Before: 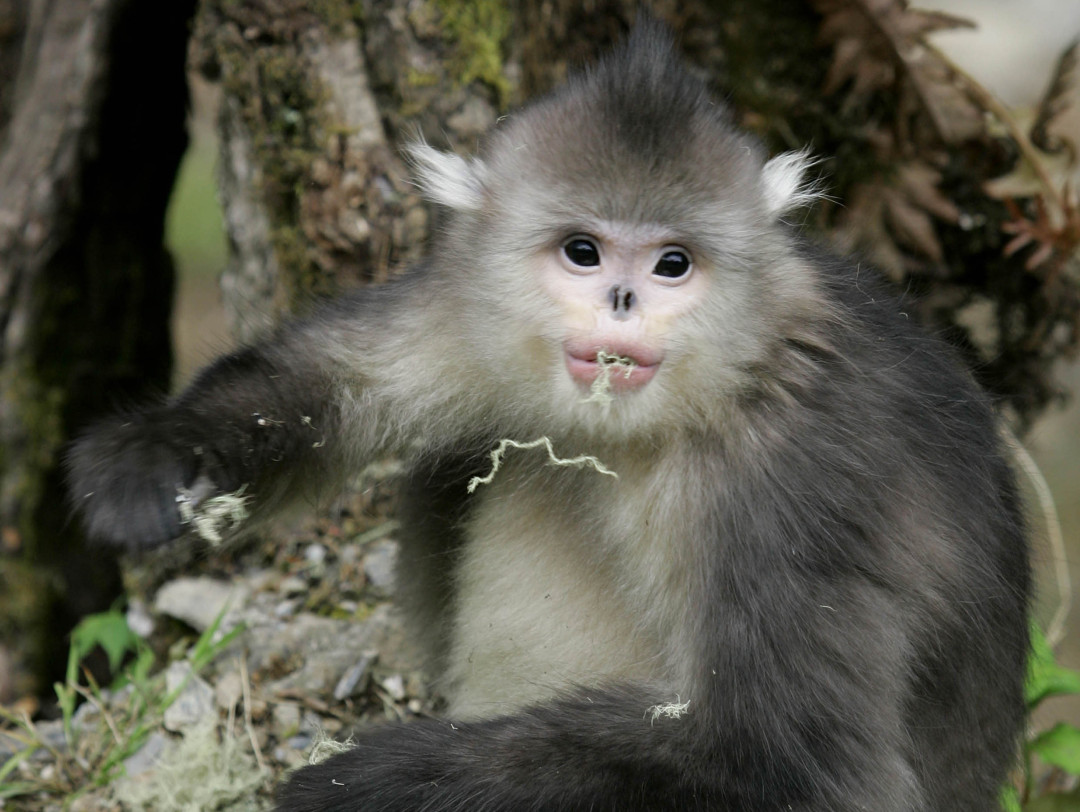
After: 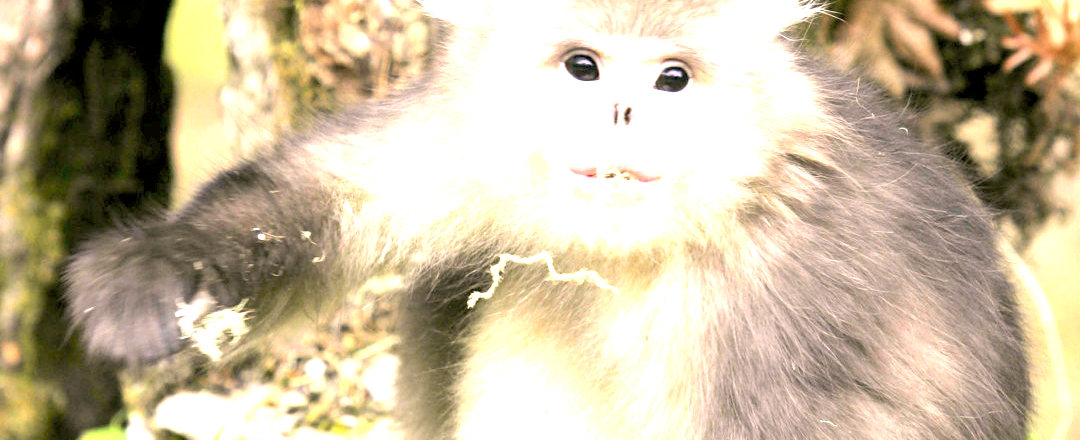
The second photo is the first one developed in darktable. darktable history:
exposure: black level correction 0.001, exposure 2.625 EV, compensate exposure bias true, compensate highlight preservation false
crop and rotate: top 22.845%, bottom 22.964%
color correction: highlights a* 11.6, highlights b* 11.96
contrast brightness saturation: brightness 0.132
tone equalizer: edges refinement/feathering 500, mask exposure compensation -1.57 EV, preserve details no
